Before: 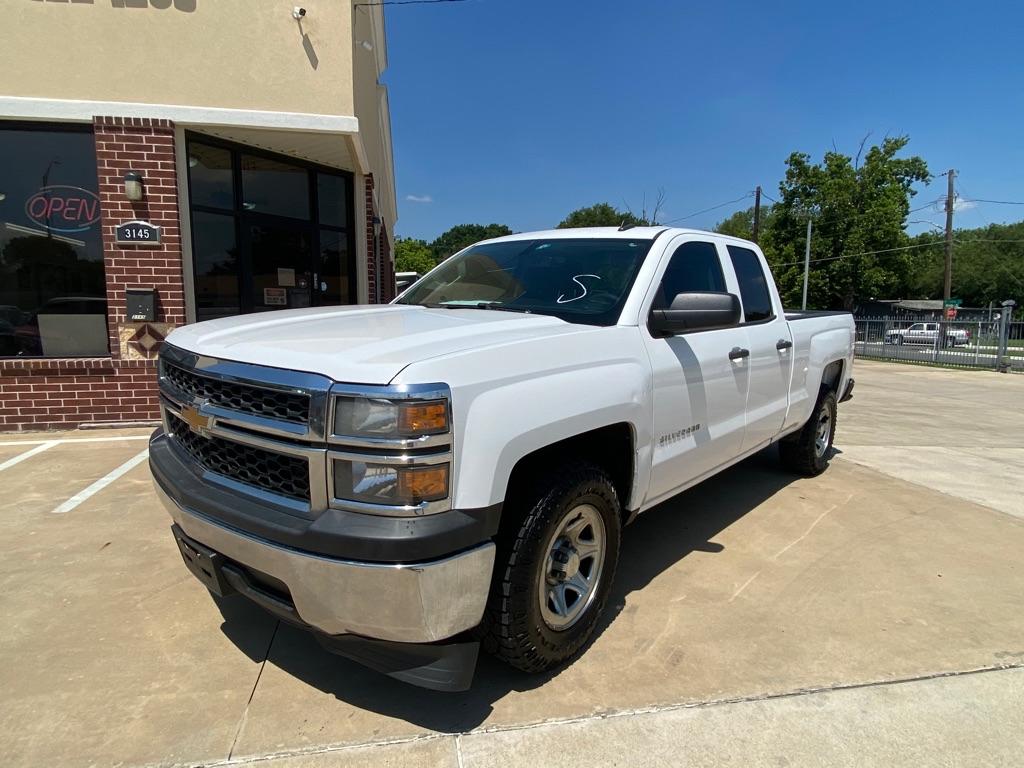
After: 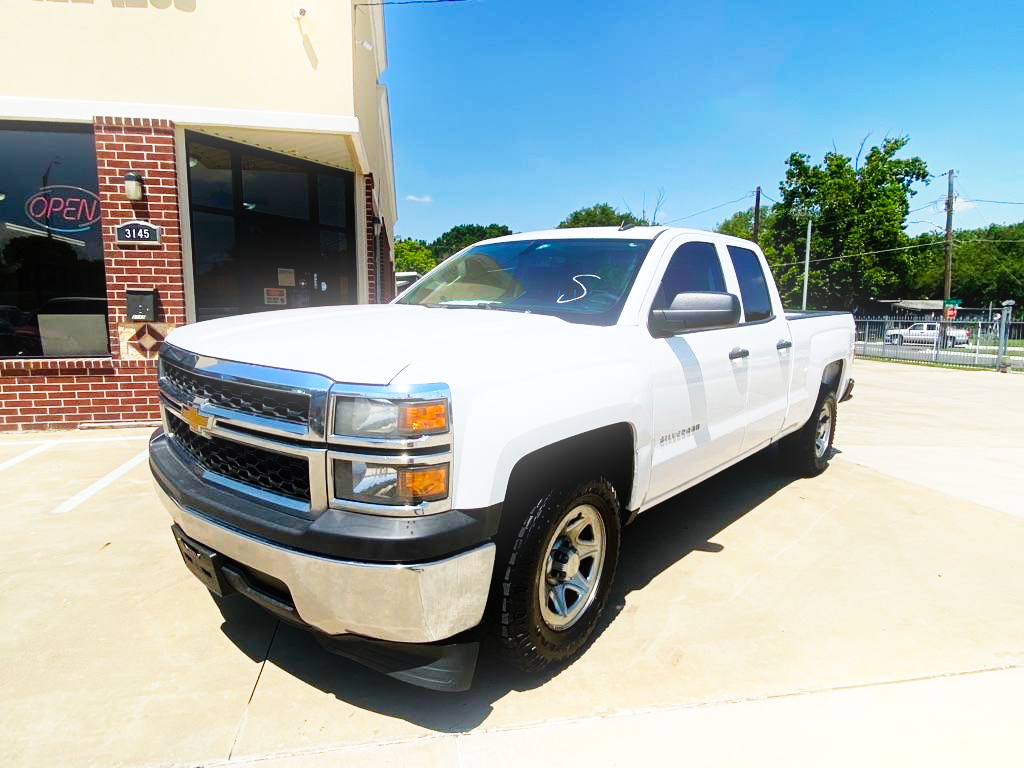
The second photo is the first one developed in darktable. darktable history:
color balance: output saturation 110%
bloom: size 9%, threshold 100%, strength 7%
base curve: curves: ch0 [(0, 0) (0, 0.001) (0.001, 0.001) (0.004, 0.002) (0.007, 0.004) (0.015, 0.013) (0.033, 0.045) (0.052, 0.096) (0.075, 0.17) (0.099, 0.241) (0.163, 0.42) (0.219, 0.55) (0.259, 0.616) (0.327, 0.722) (0.365, 0.765) (0.522, 0.873) (0.547, 0.881) (0.689, 0.919) (0.826, 0.952) (1, 1)], preserve colors none
